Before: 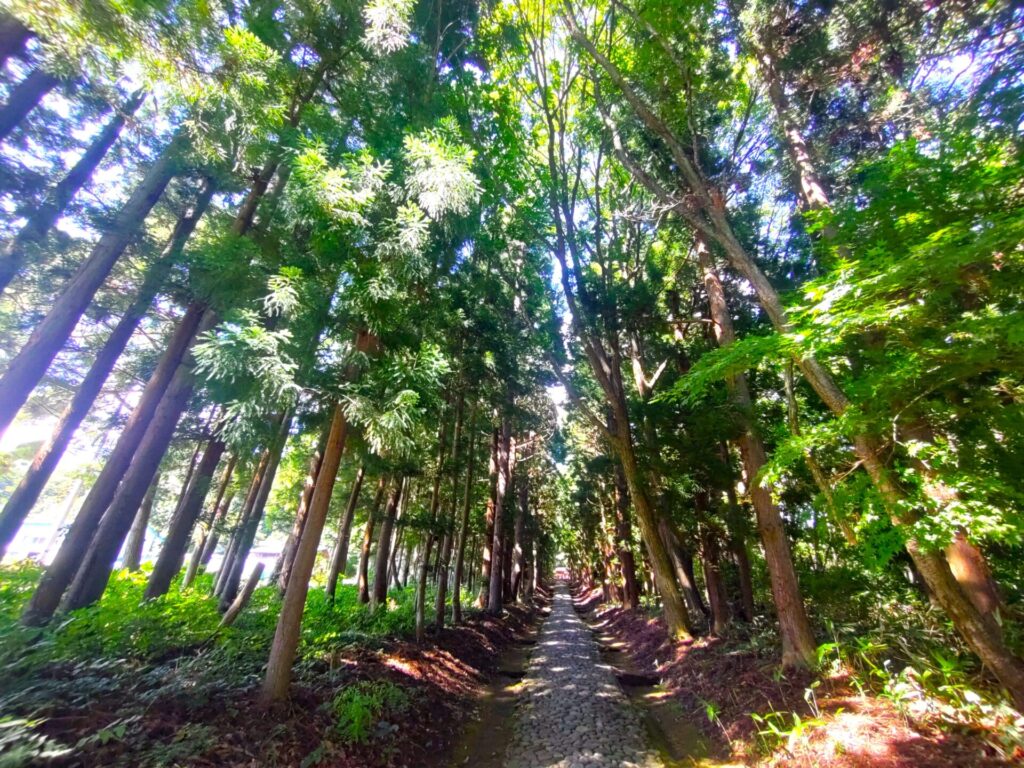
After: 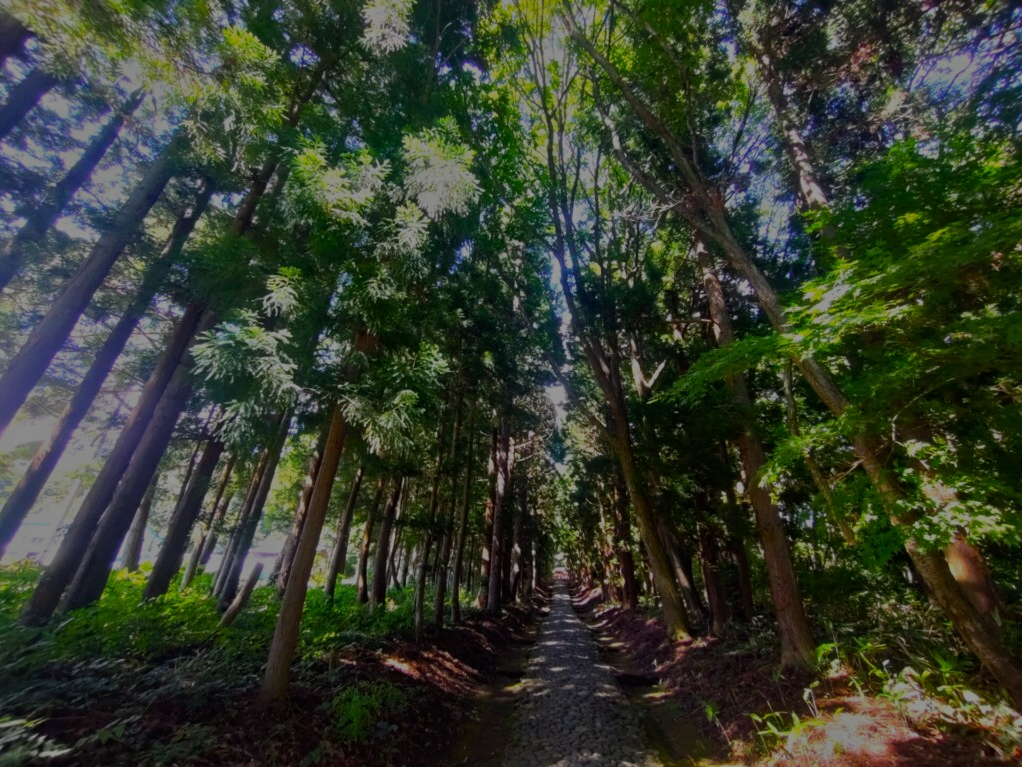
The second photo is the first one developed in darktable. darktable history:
crop: left 0.143%
tone equalizer: -8 EV -1.99 EV, -7 EV -1.98 EV, -6 EV -1.96 EV, -5 EV -1.97 EV, -4 EV -1.99 EV, -3 EV -2 EV, -2 EV -1.98 EV, -1 EV -1.61 EV, +0 EV -2 EV
